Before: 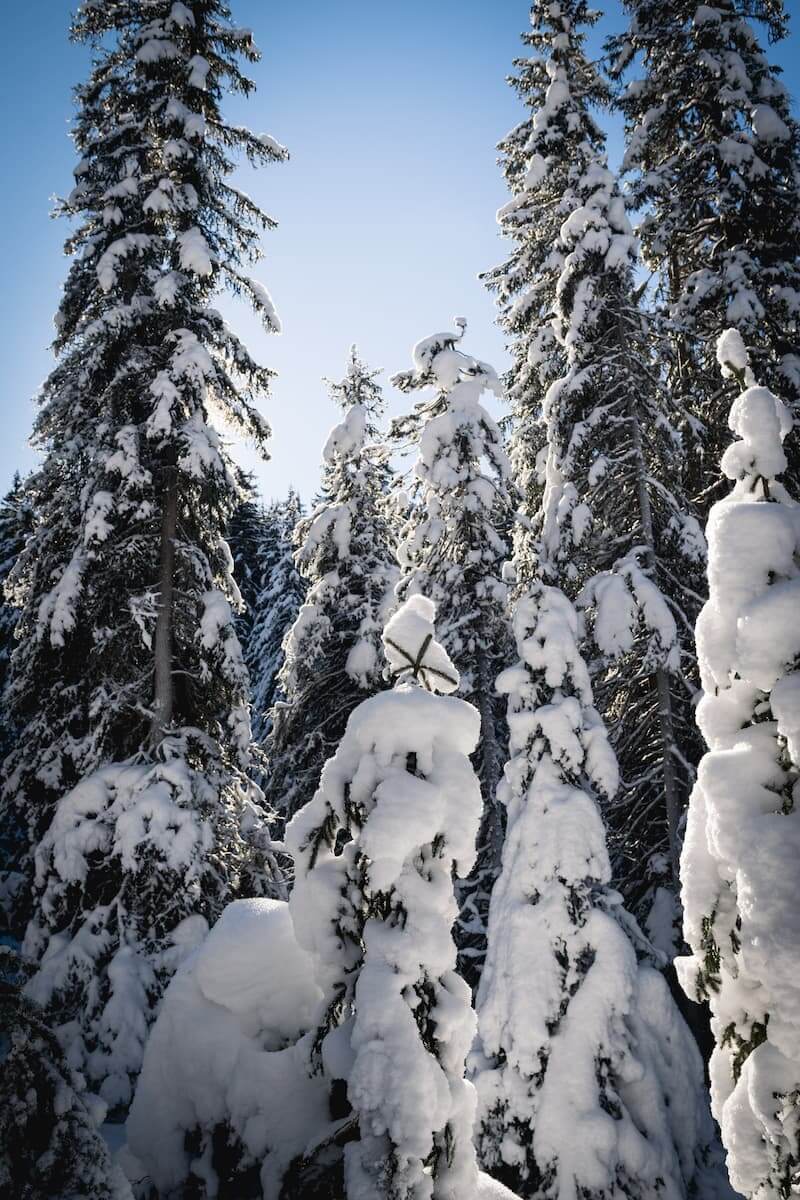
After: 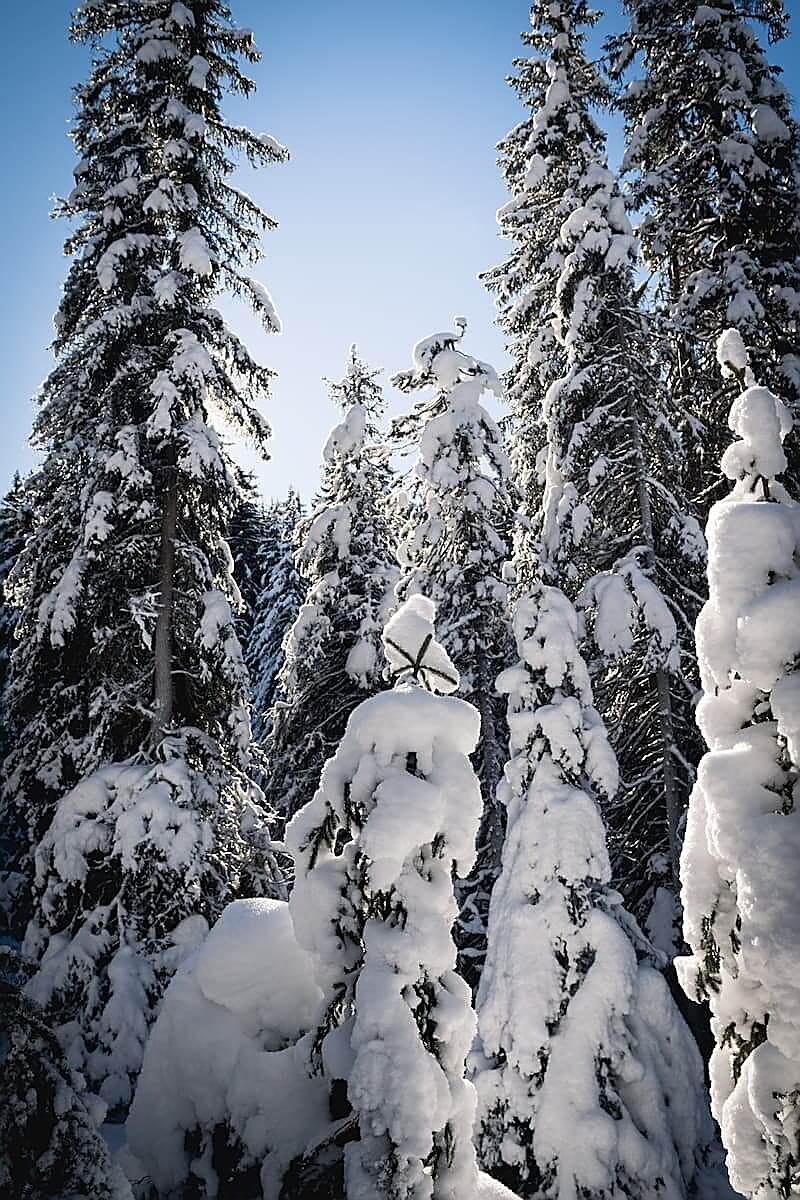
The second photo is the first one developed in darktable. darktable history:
sharpen: radius 1.409, amount 1.257, threshold 0.635
